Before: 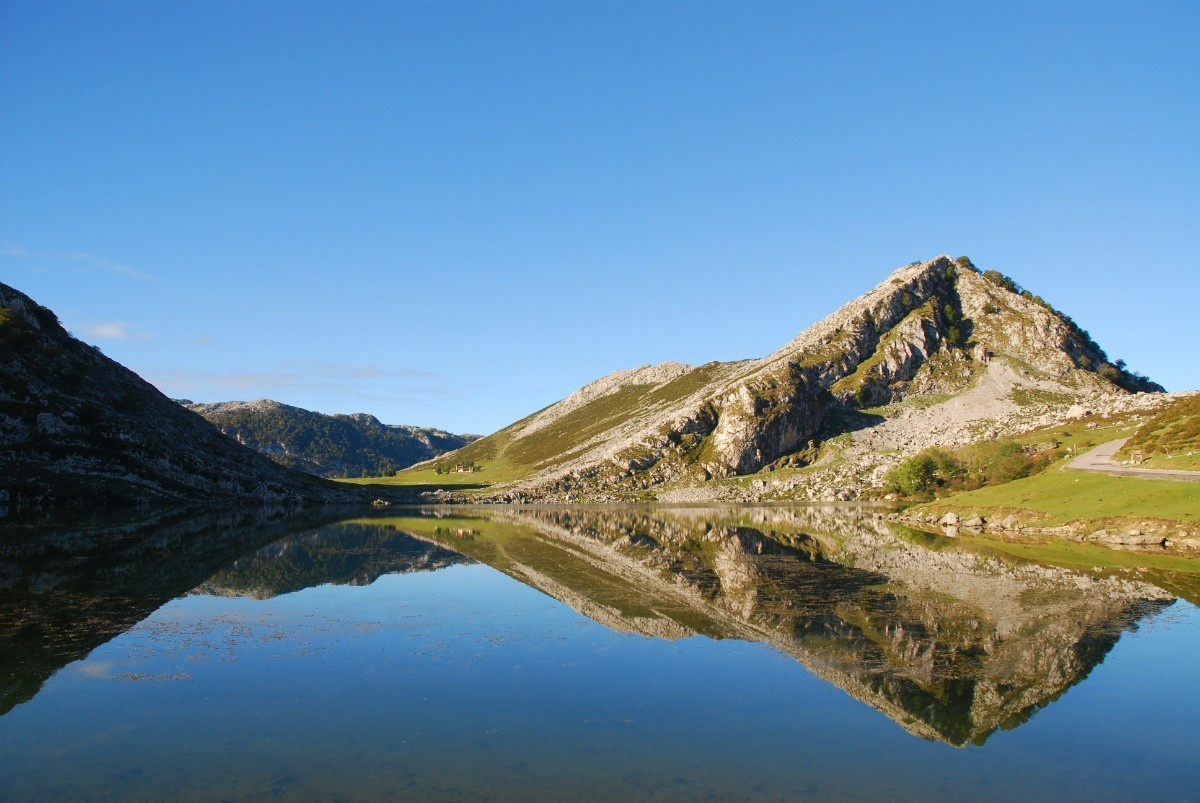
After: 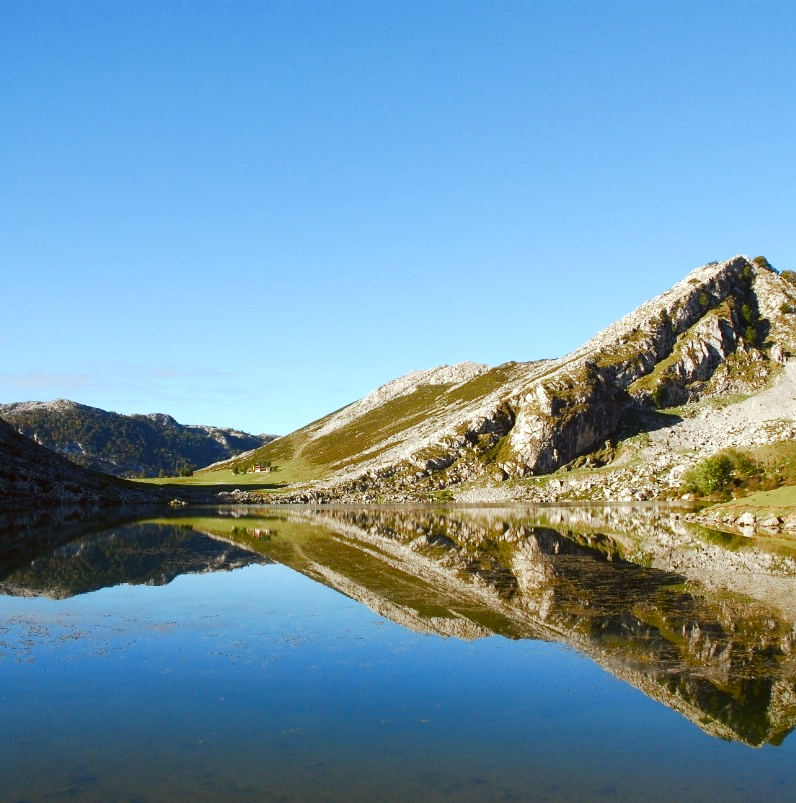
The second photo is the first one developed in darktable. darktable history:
crop: left 16.999%, right 16.613%
color balance rgb: perceptual saturation grading › global saturation -0.093%, perceptual saturation grading › highlights -17.283%, perceptual saturation grading › mid-tones 33.408%, perceptual saturation grading › shadows 50.594%, global vibrance -24.397%
tone equalizer: -8 EV -0.408 EV, -7 EV -0.411 EV, -6 EV -0.298 EV, -5 EV -0.251 EV, -3 EV 0.213 EV, -2 EV 0.355 EV, -1 EV 0.366 EV, +0 EV 0.425 EV, edges refinement/feathering 500, mask exposure compensation -1.57 EV, preserve details no
color correction: highlights a* -5.09, highlights b* -3.8, shadows a* 3.91, shadows b* 4.47
